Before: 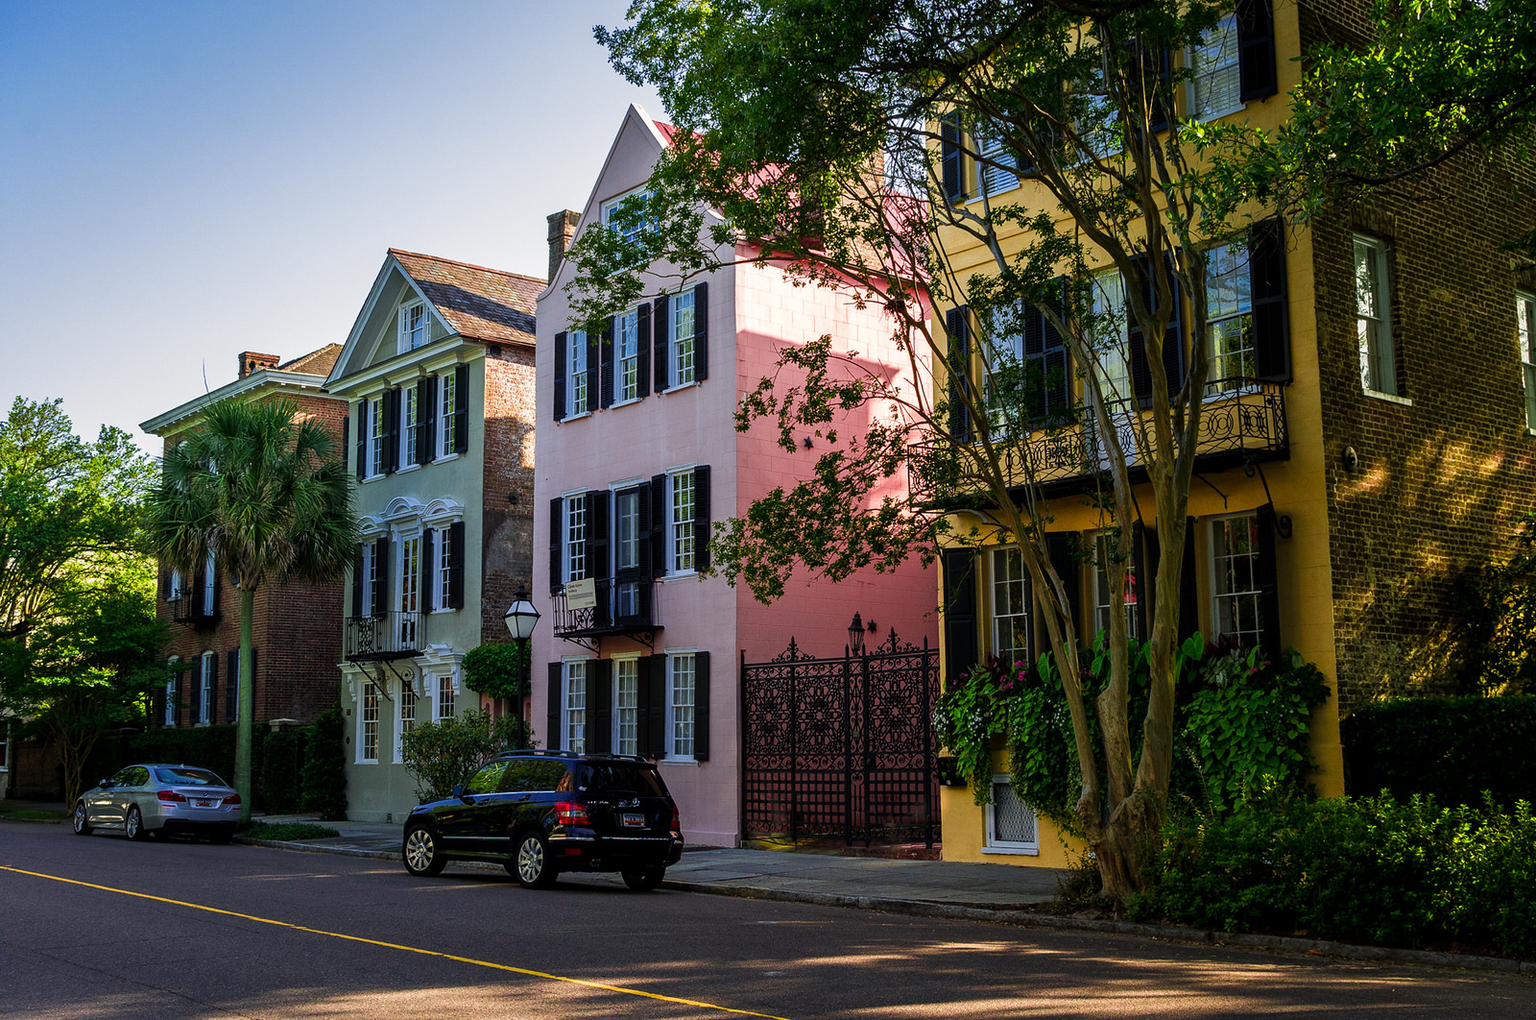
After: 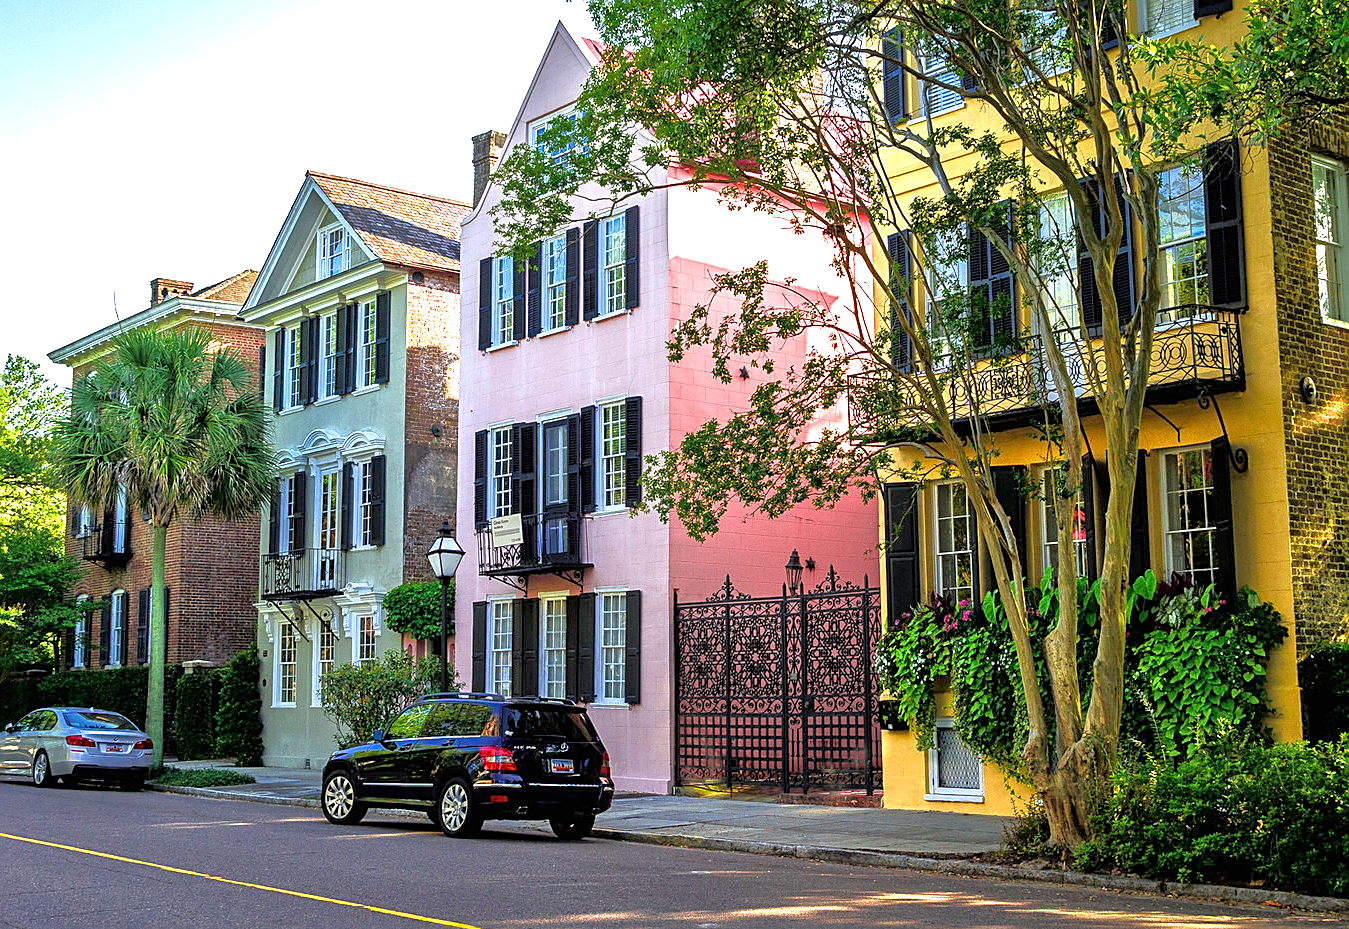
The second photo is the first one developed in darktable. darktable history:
crop: left 6.142%, top 8.317%, right 9.535%, bottom 4.112%
exposure: black level correction 0, exposure 1.285 EV, compensate exposure bias true, compensate highlight preservation false
sharpen: on, module defaults
tone equalizer: -7 EV 0.153 EV, -6 EV 0.6 EV, -5 EV 1.15 EV, -4 EV 1.35 EV, -3 EV 1.12 EV, -2 EV 0.6 EV, -1 EV 0.154 EV
